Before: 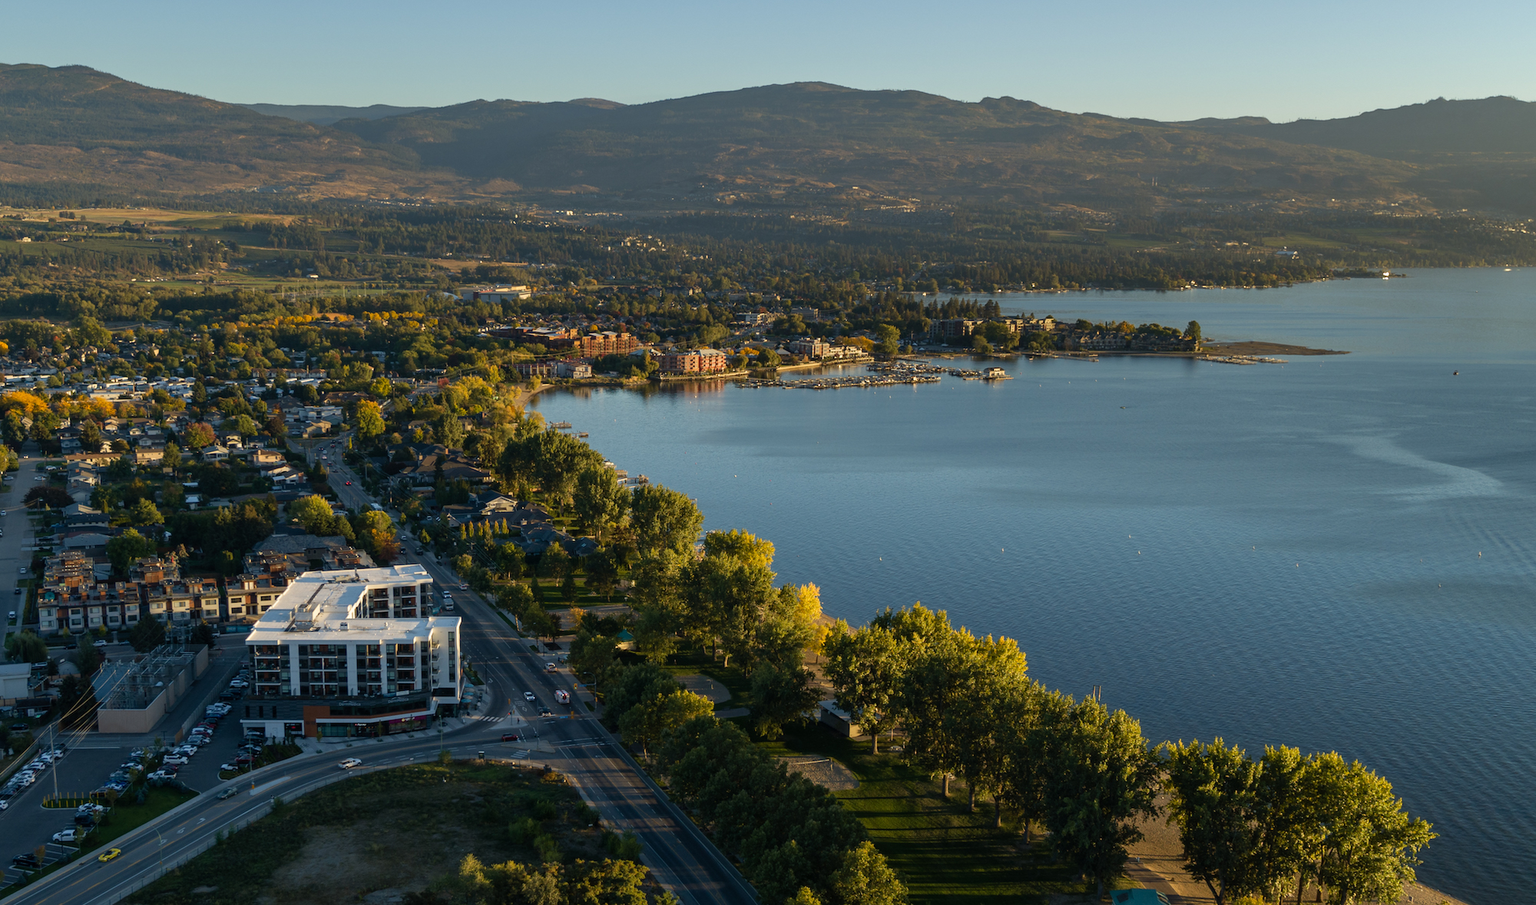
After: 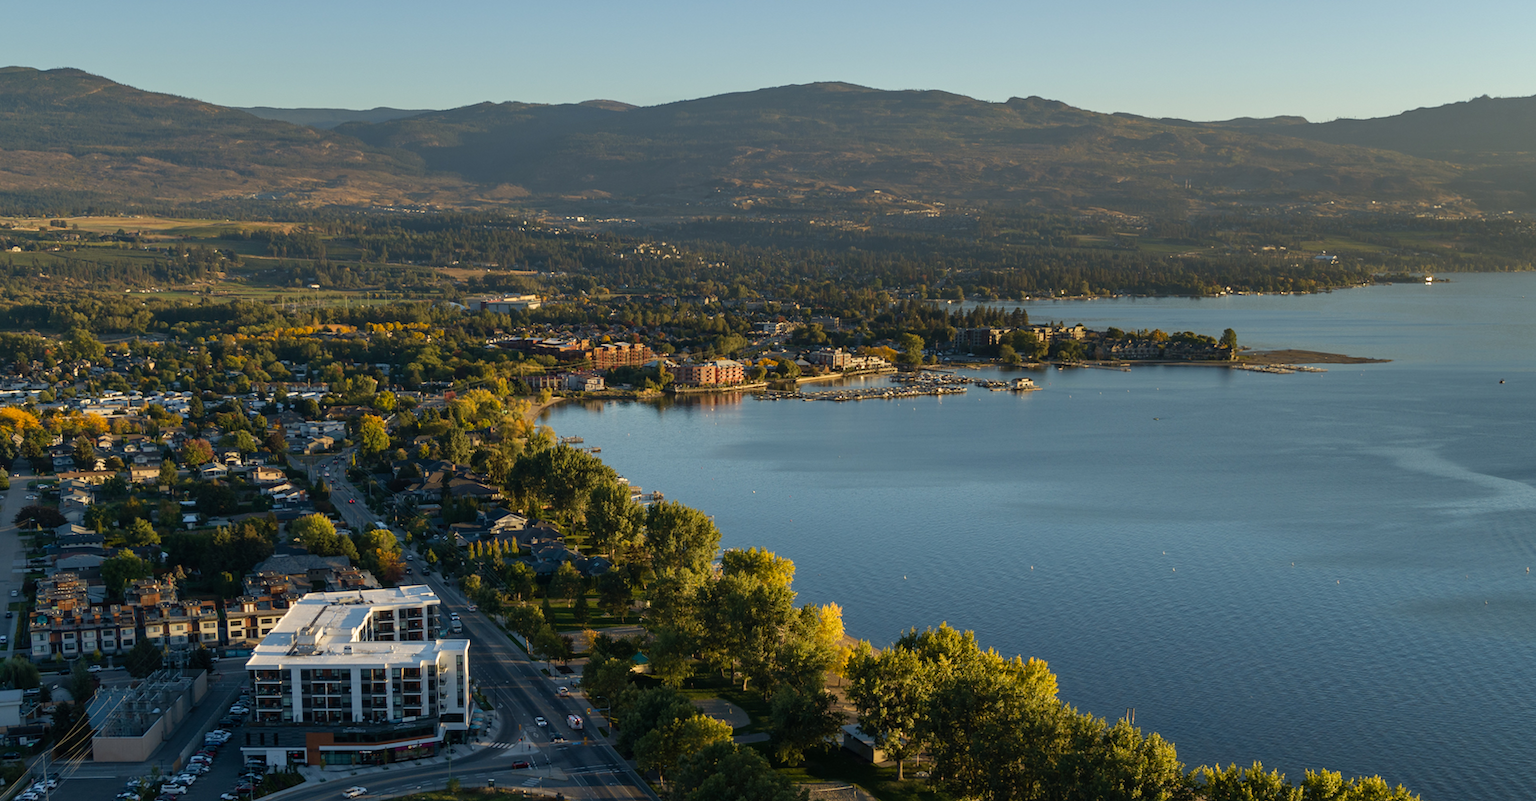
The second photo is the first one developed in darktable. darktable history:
crop and rotate: angle 0.251°, left 0.323%, right 2.709%, bottom 14.193%
